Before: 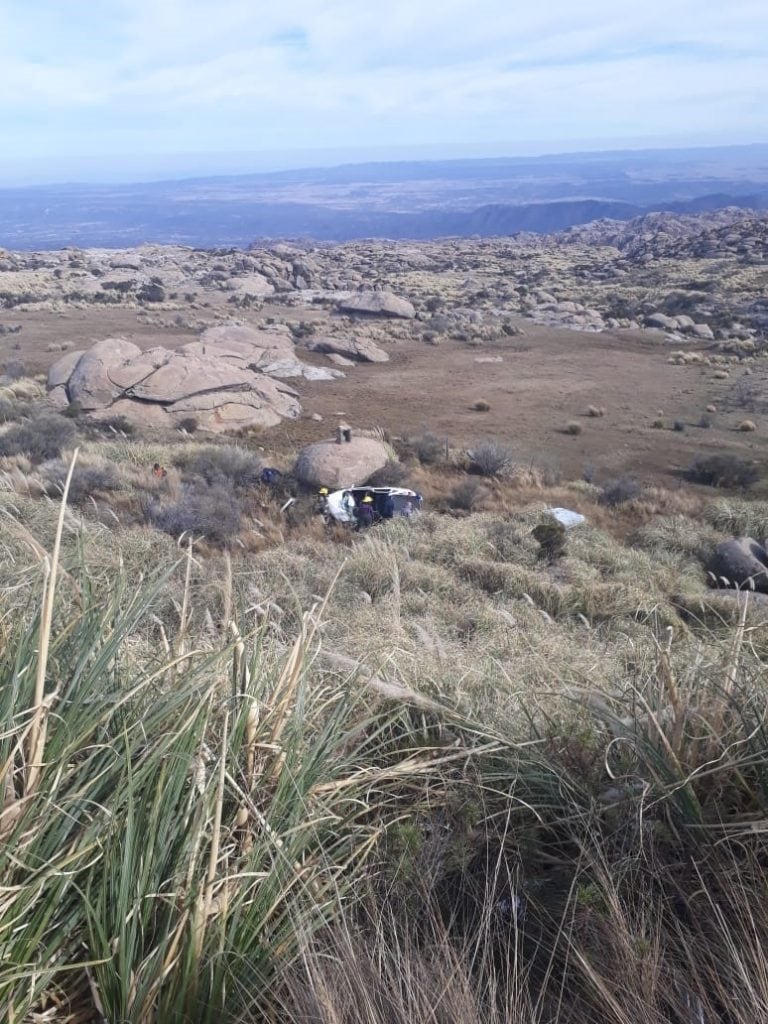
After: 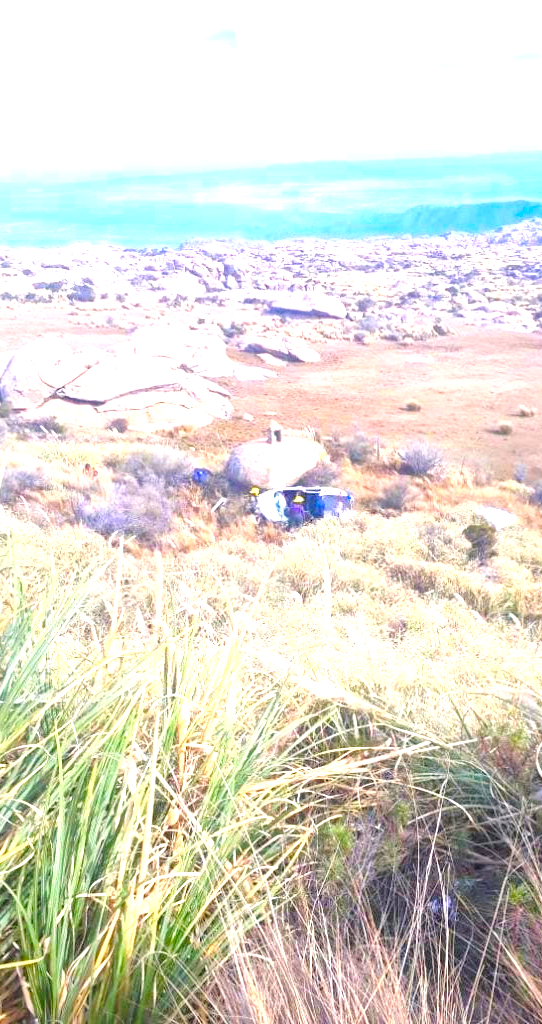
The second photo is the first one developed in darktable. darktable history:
color balance rgb: highlights gain › luminance 6.976%, highlights gain › chroma 0.945%, highlights gain › hue 49.36°, linear chroma grading › shadows 9.405%, linear chroma grading › highlights 9.59%, linear chroma grading › global chroma 15.564%, linear chroma grading › mid-tones 14.613%, perceptual saturation grading › global saturation 13.79%, perceptual saturation grading › highlights -25.589%, perceptual saturation grading › shadows 26.139%, perceptual brilliance grading › highlights 2.754%, global vibrance 20%
tone equalizer: -8 EV -0.746 EV, -7 EV -0.694 EV, -6 EV -0.597 EV, -5 EV -0.377 EV, -3 EV 0.402 EV, -2 EV 0.6 EV, -1 EV 0.674 EV, +0 EV 0.769 EV
contrast brightness saturation: contrast 0.066, brightness 0.174, saturation 0.41
shadows and highlights: shadows 24.85, highlights -23.11
crop and rotate: left 9.052%, right 20.325%
exposure: black level correction 0, exposure 1.001 EV, compensate highlight preservation false
